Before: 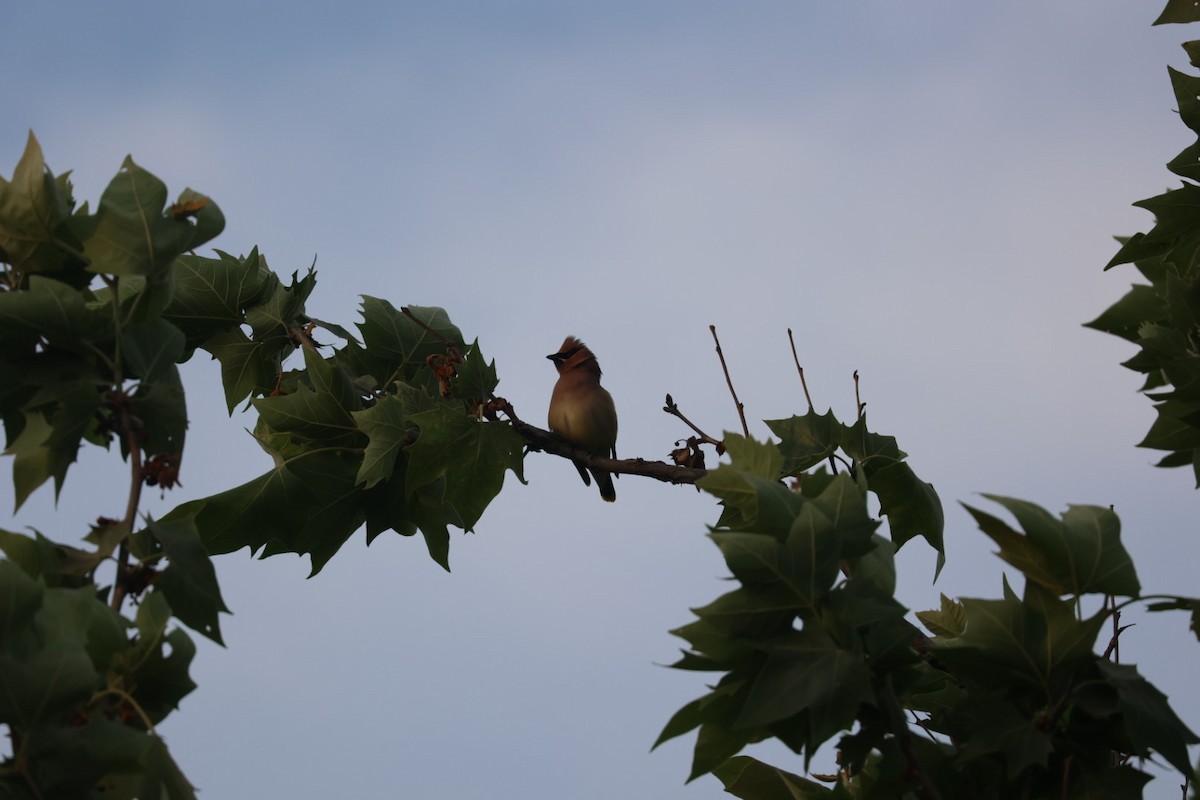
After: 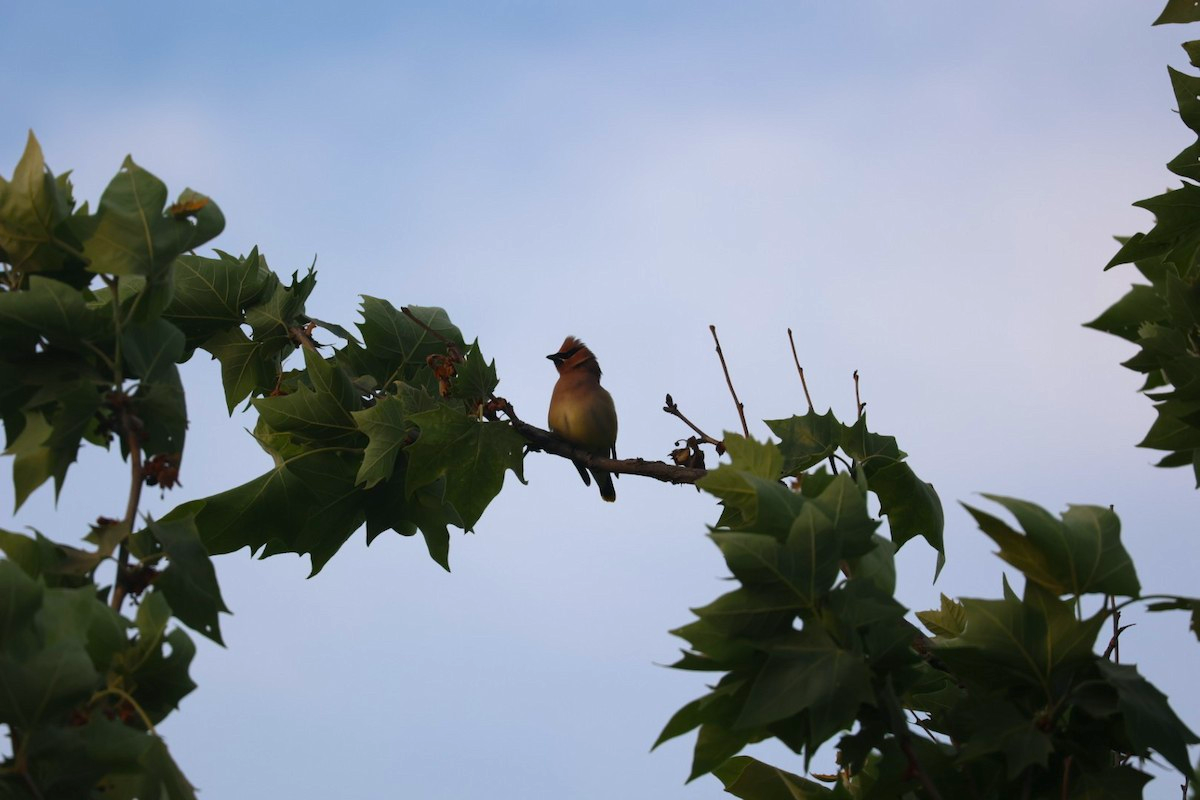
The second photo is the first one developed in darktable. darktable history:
exposure: exposure 0.495 EV, compensate highlight preservation false
color balance rgb: shadows lift › chroma 1.025%, shadows lift › hue 242.61°, power › hue 71.15°, linear chroma grading › shadows -7.889%, linear chroma grading › global chroma 9.707%, perceptual saturation grading › global saturation 19.563%
